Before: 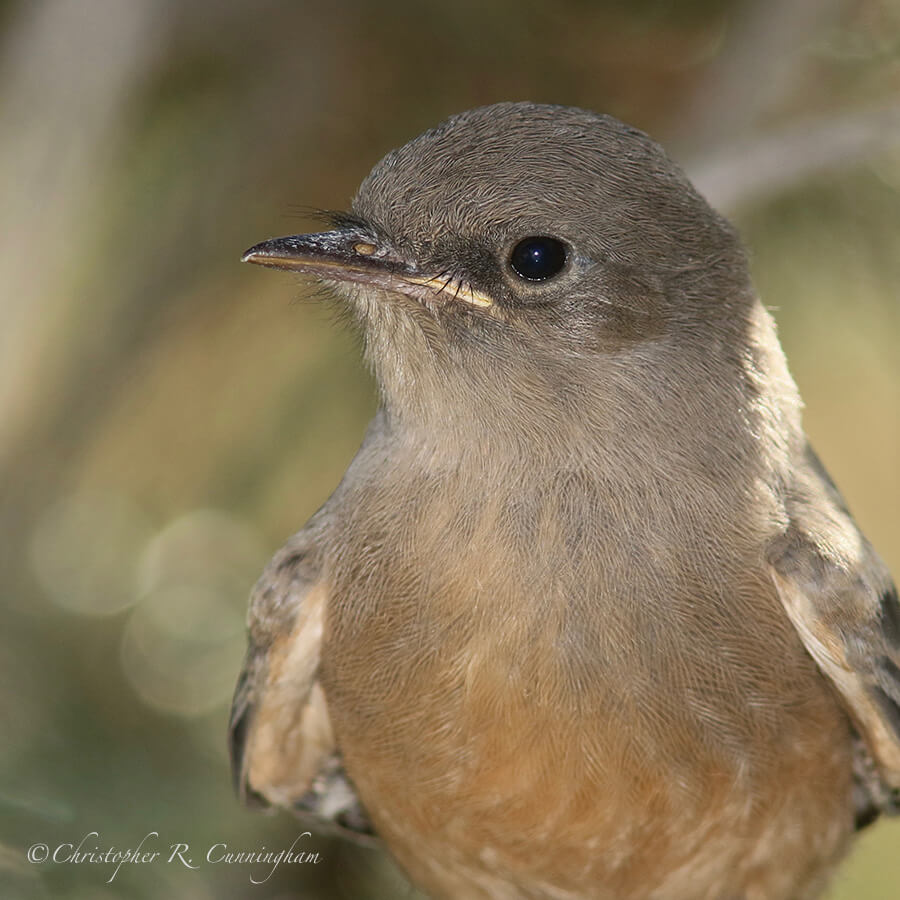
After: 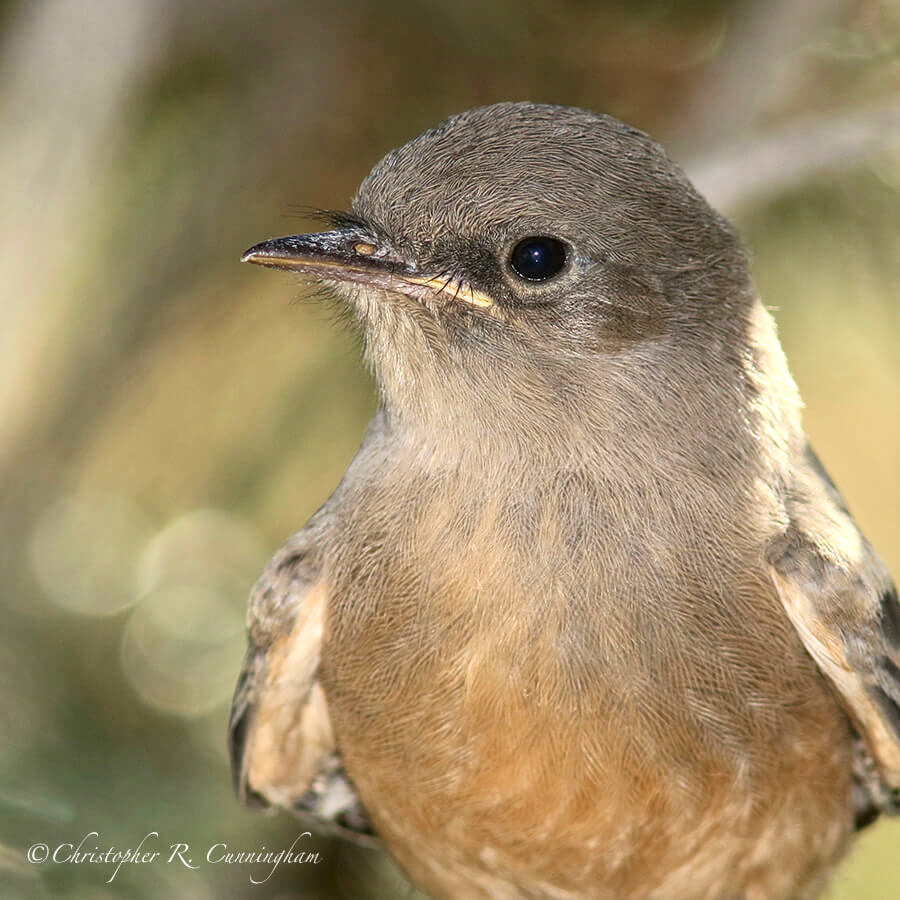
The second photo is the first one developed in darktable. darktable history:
local contrast: detail 130%
contrast brightness saturation: contrast 0.2, brightness 0.16, saturation 0.22
